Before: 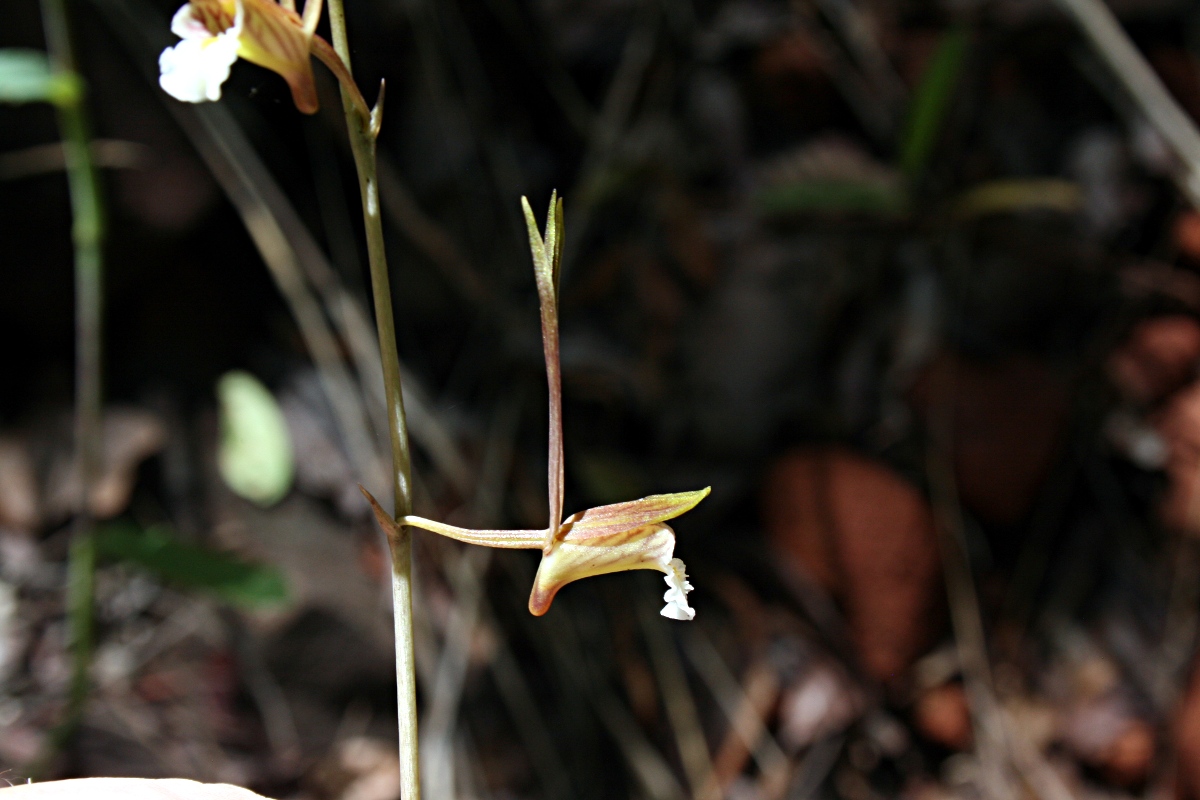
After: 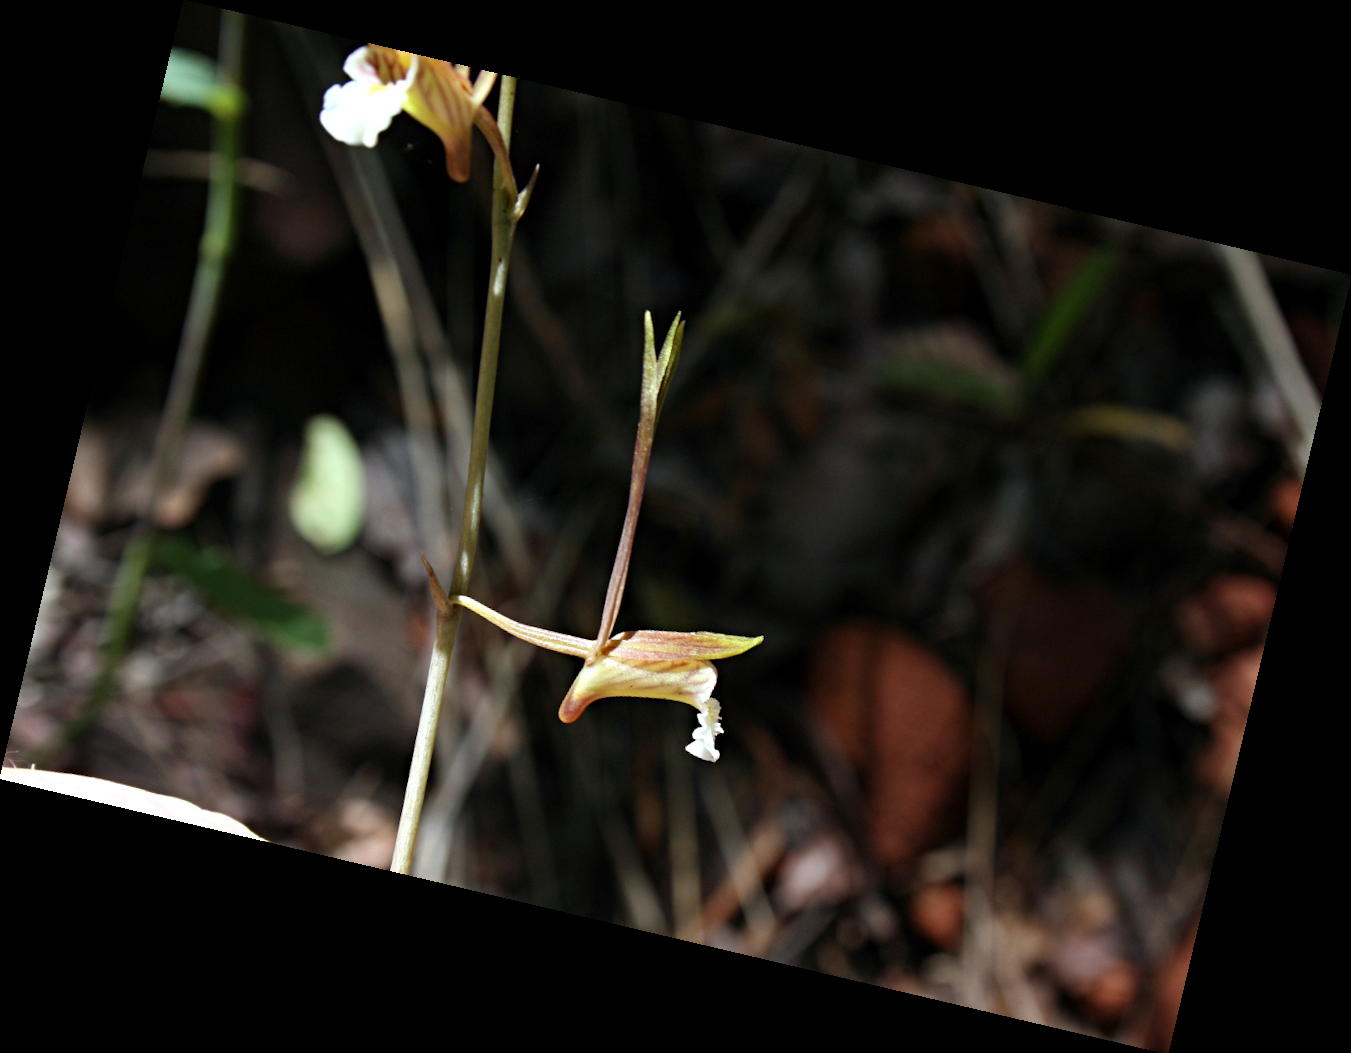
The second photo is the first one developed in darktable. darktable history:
rotate and perspective: rotation 13.27°, automatic cropping off
